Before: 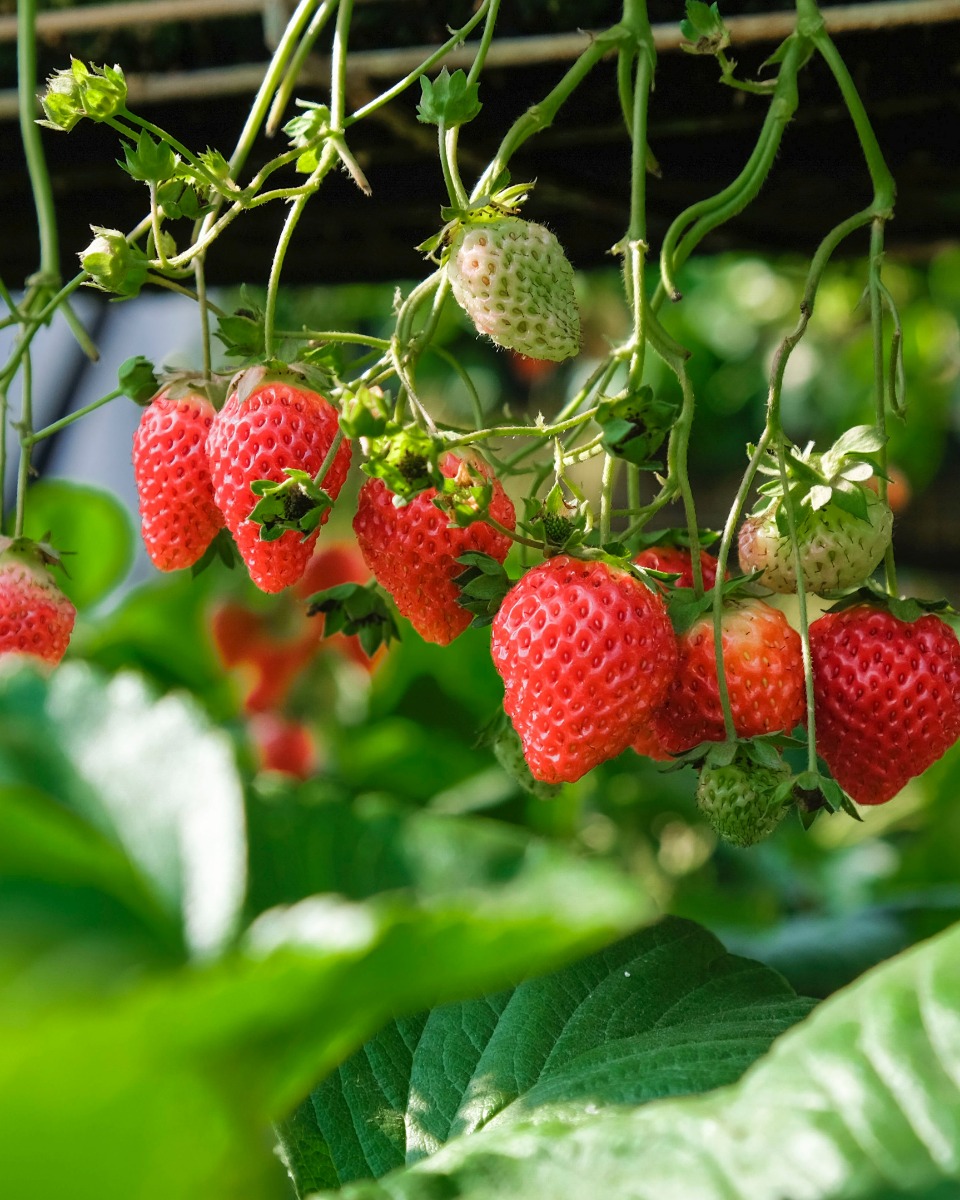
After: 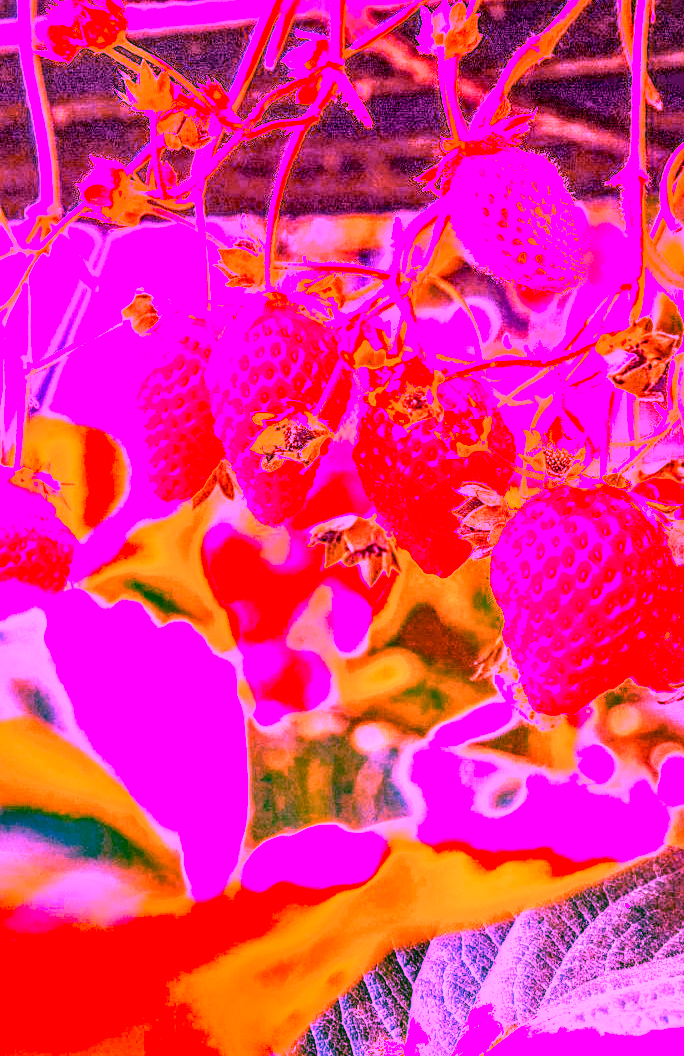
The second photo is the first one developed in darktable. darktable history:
white balance: red 8, blue 8
crop: top 5.803%, right 27.864%, bottom 5.804%
tone curve: curves: ch0 [(0, 0) (0.389, 0.458) (0.745, 0.82) (0.849, 0.917) (0.919, 0.969) (1, 1)]; ch1 [(0, 0) (0.437, 0.404) (0.5, 0.5) (0.529, 0.55) (0.58, 0.6) (0.616, 0.649) (1, 1)]; ch2 [(0, 0) (0.442, 0.428) (0.5, 0.5) (0.525, 0.543) (0.585, 0.62) (1, 1)], color space Lab, independent channels, preserve colors none
color correction: highlights a* 3.84, highlights b* 5.07
local contrast: highlights 20%, detail 197%
